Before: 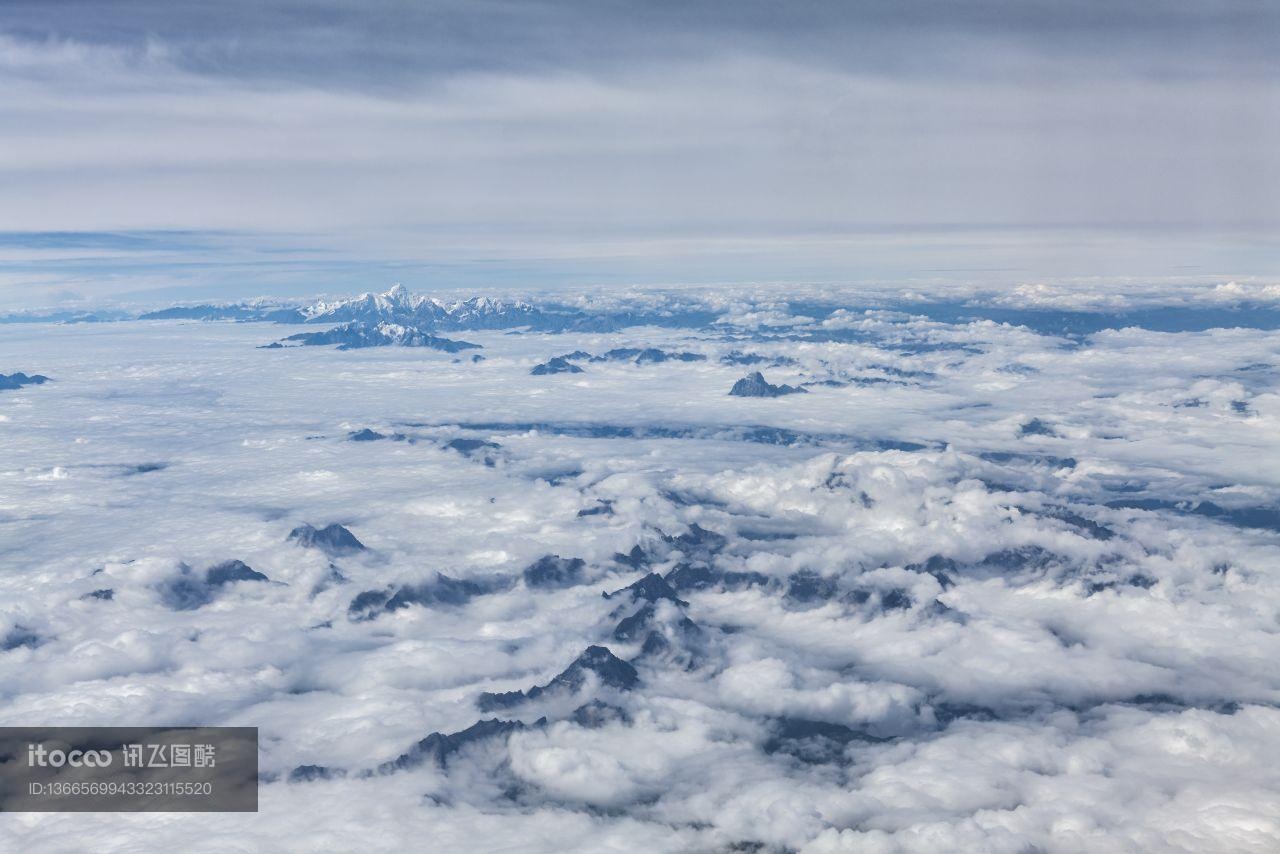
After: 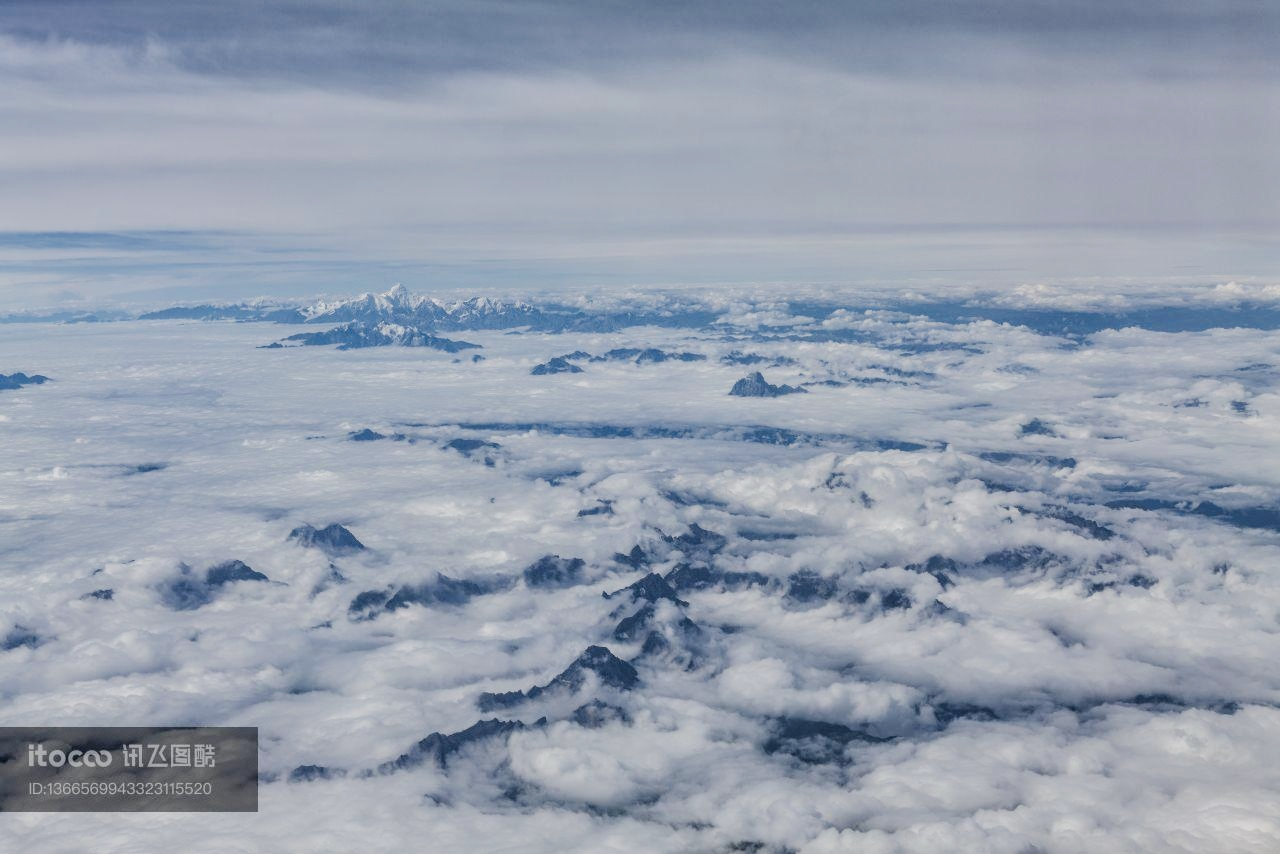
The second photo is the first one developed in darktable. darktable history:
local contrast: on, module defaults
filmic rgb: black relative exposure -7.65 EV, white relative exposure 4.56 EV, hardness 3.61, iterations of high-quality reconstruction 0
